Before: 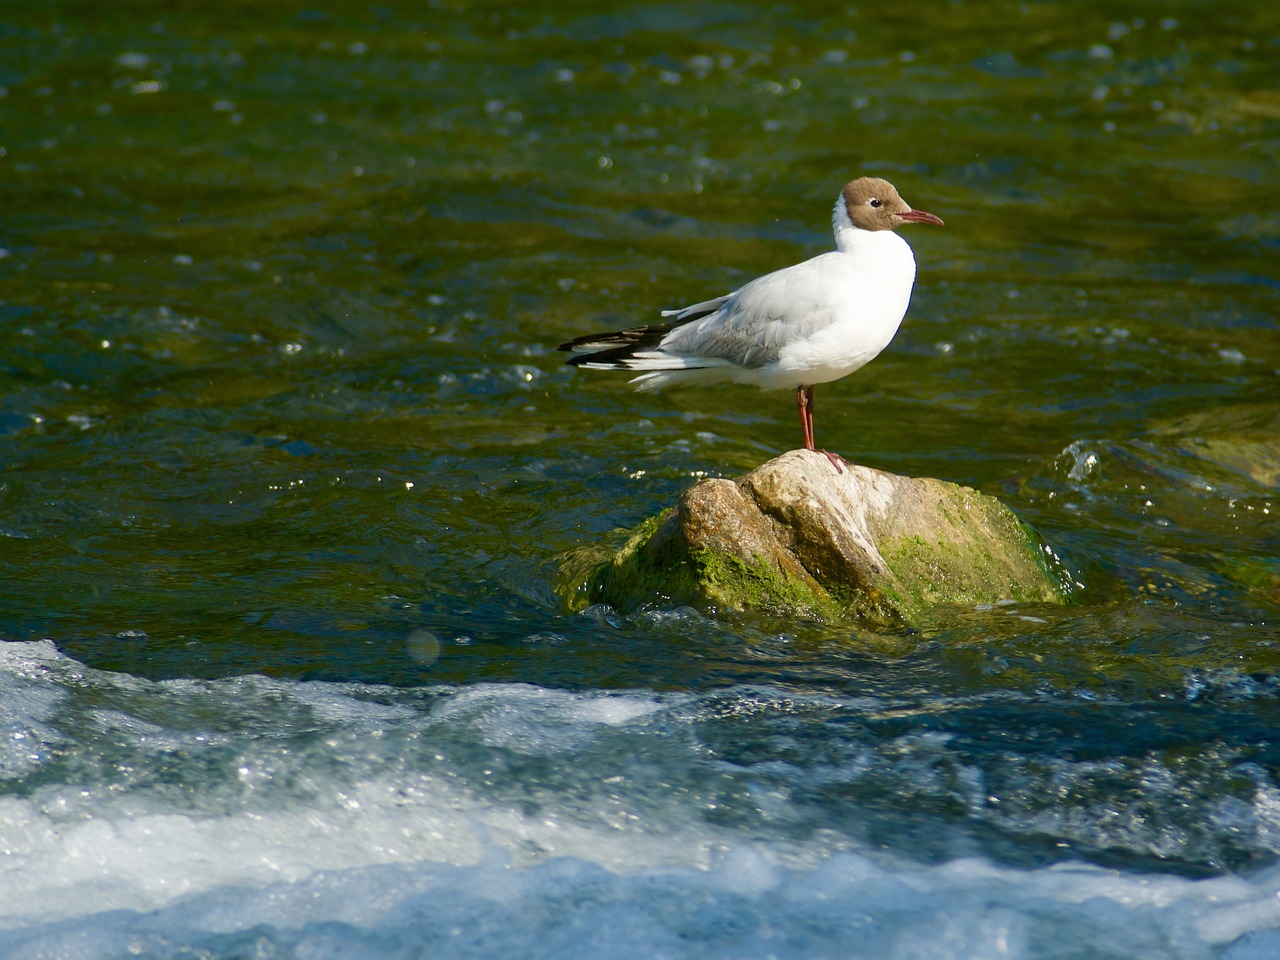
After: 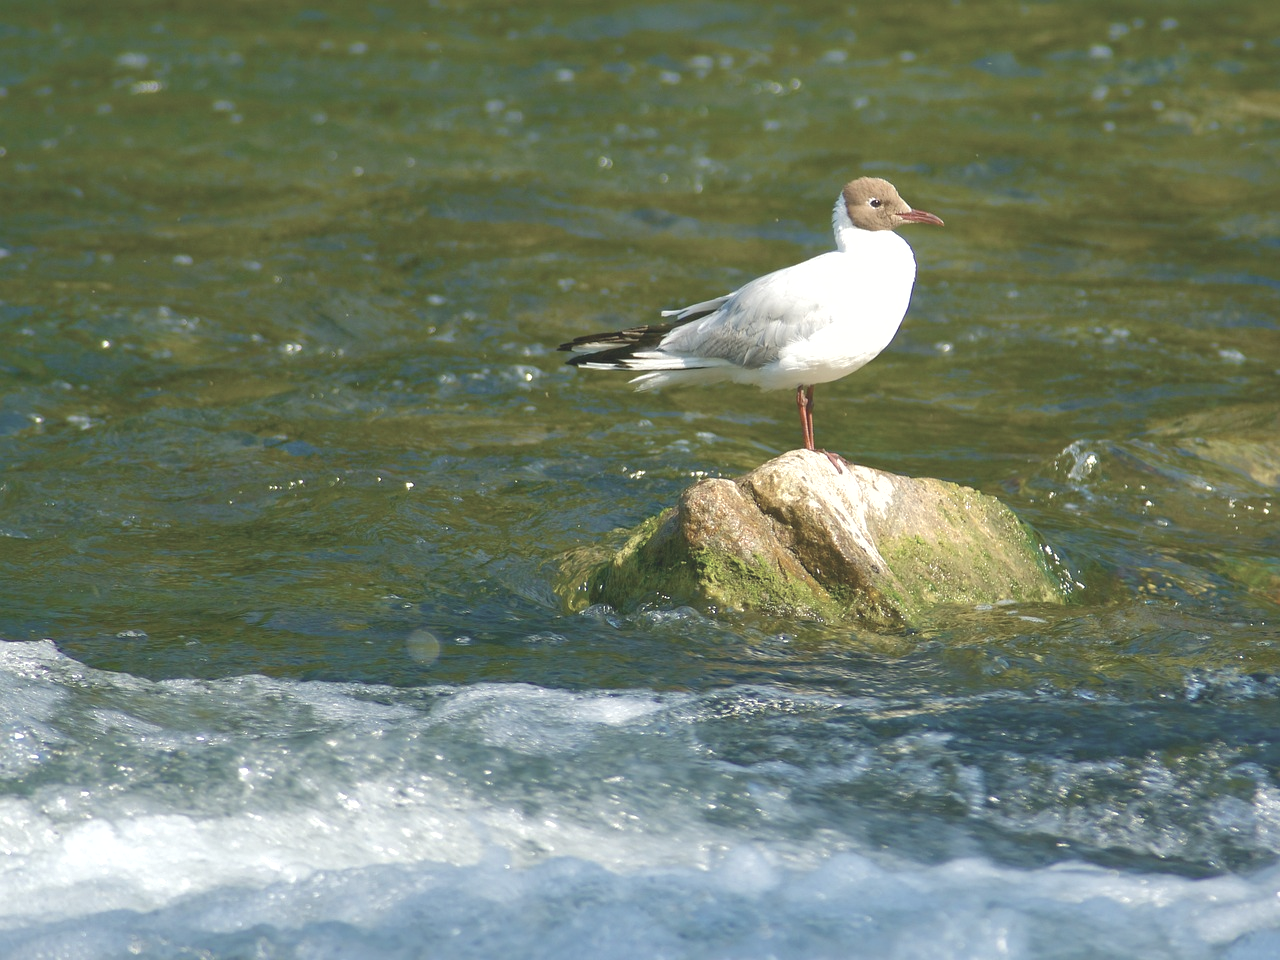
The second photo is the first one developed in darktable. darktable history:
contrast brightness saturation: contrast -0.26, saturation -0.43
white balance: emerald 1
exposure: black level correction 0, exposure 1.2 EV, compensate highlight preservation false
shadows and highlights: on, module defaults
